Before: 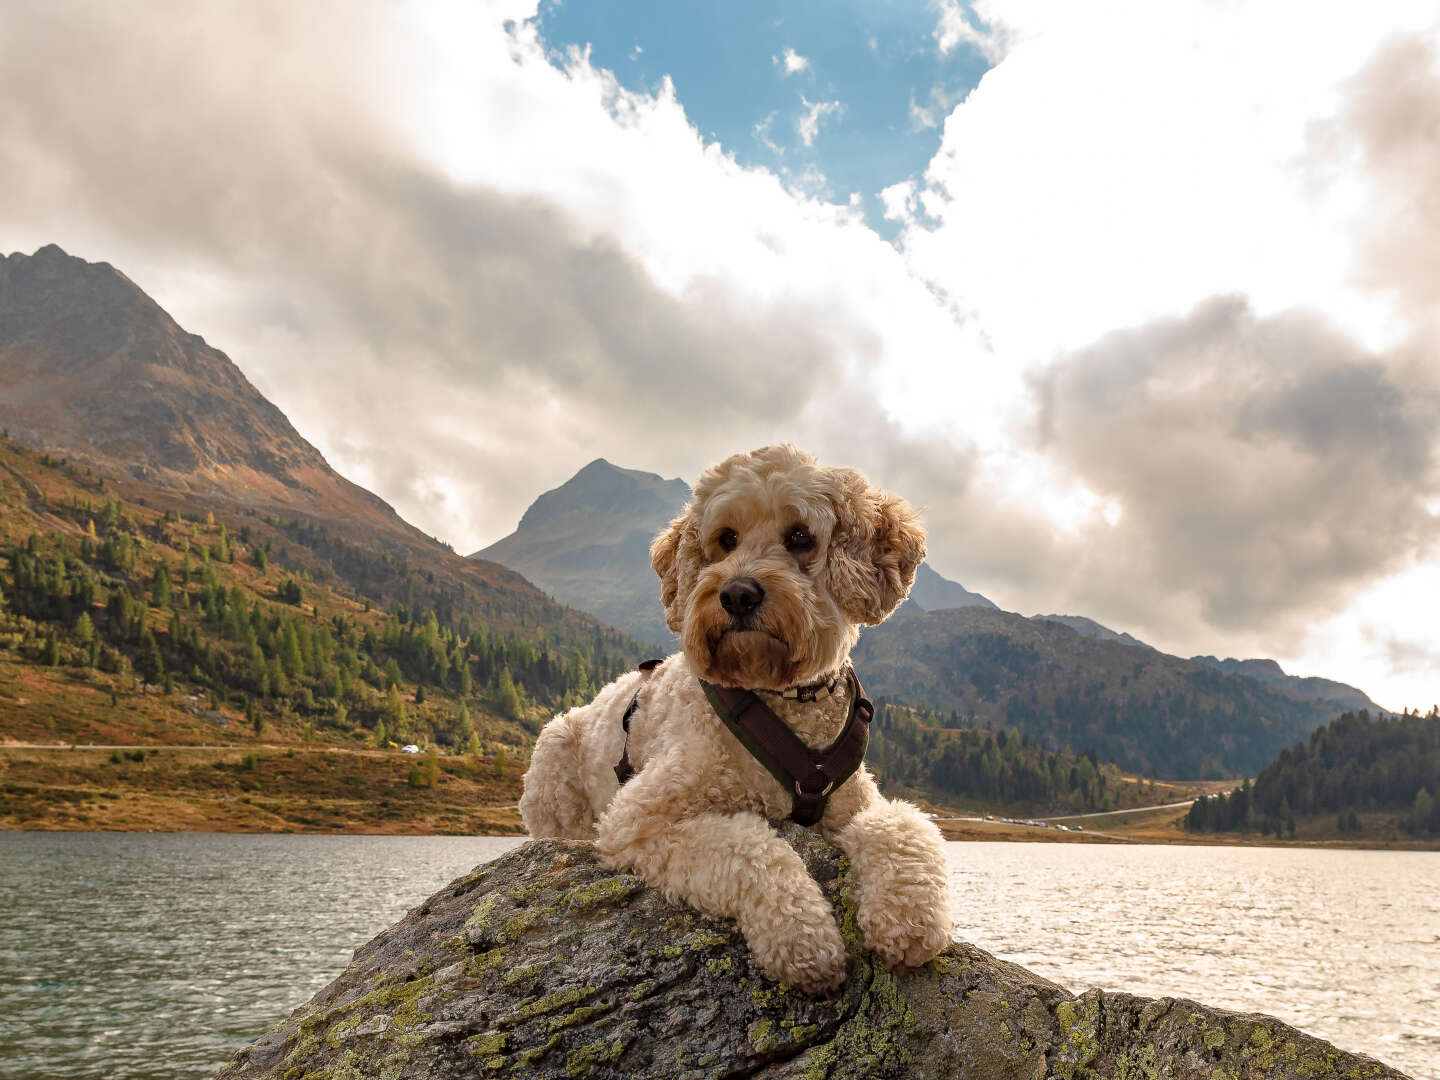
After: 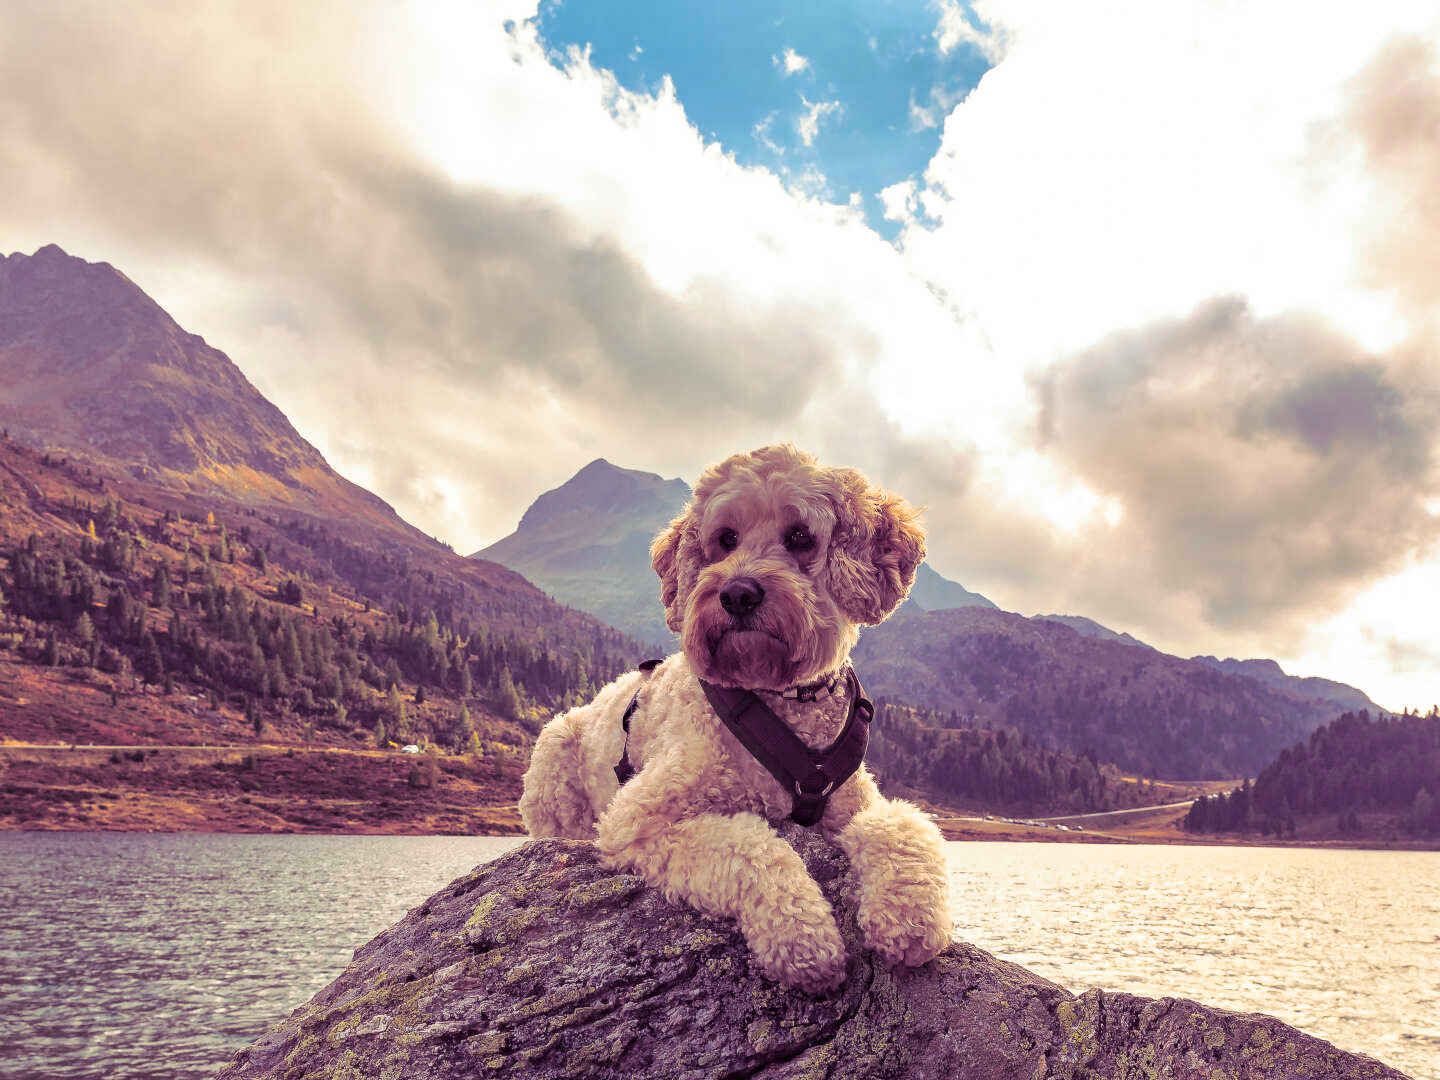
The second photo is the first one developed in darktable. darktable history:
split-toning: shadows › hue 277.2°, shadows › saturation 0.74
shadows and highlights: on, module defaults
contrast brightness saturation: contrast 0.2, brightness 0.16, saturation 0.22
